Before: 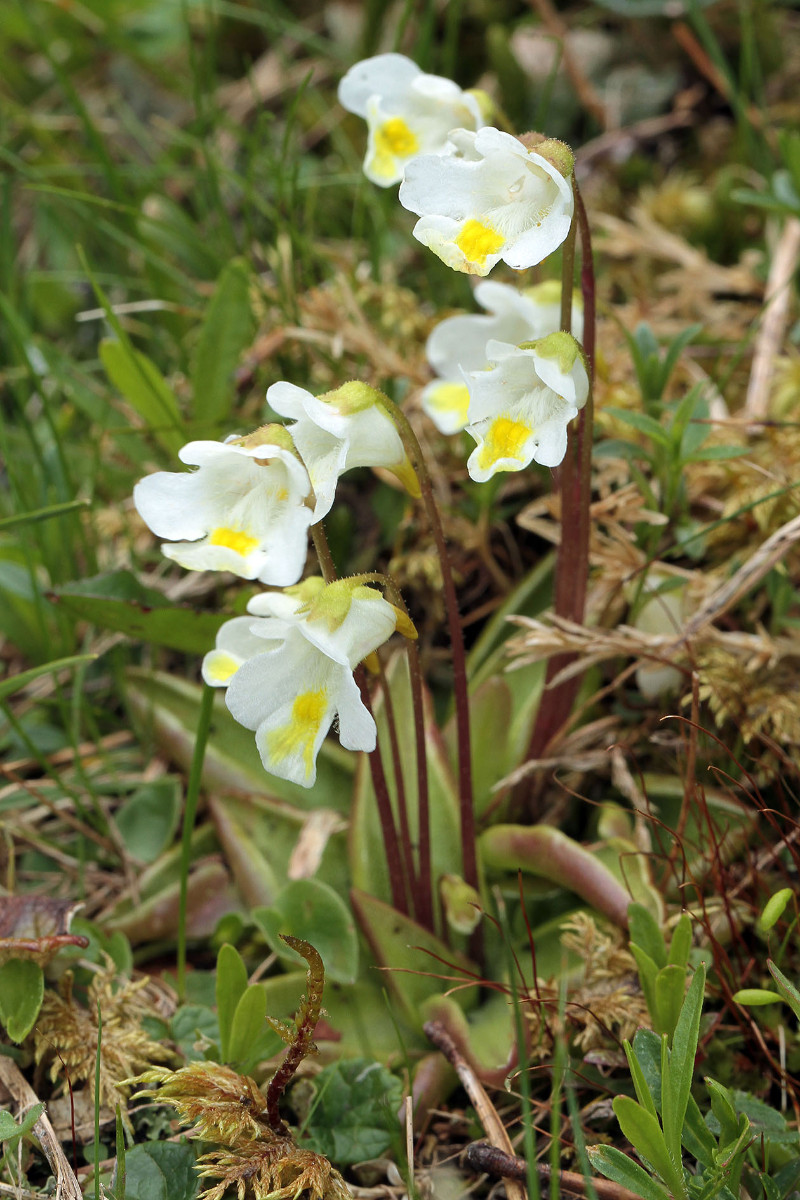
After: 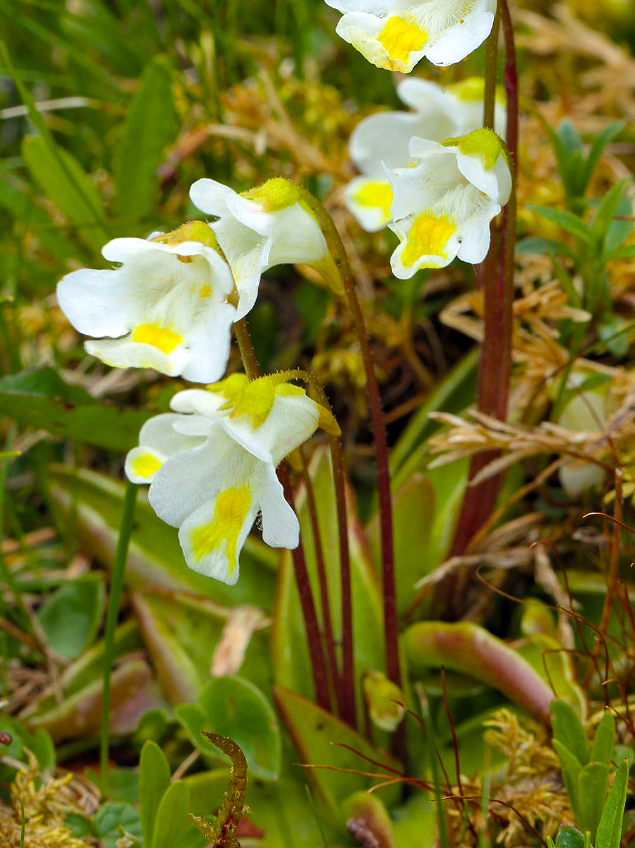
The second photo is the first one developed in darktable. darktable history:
color balance rgb: linear chroma grading › global chroma 15%, perceptual saturation grading › global saturation 30%
crop: left 9.712%, top 16.928%, right 10.845%, bottom 12.332%
haze removal: strength 0.1, compatibility mode true, adaptive false
